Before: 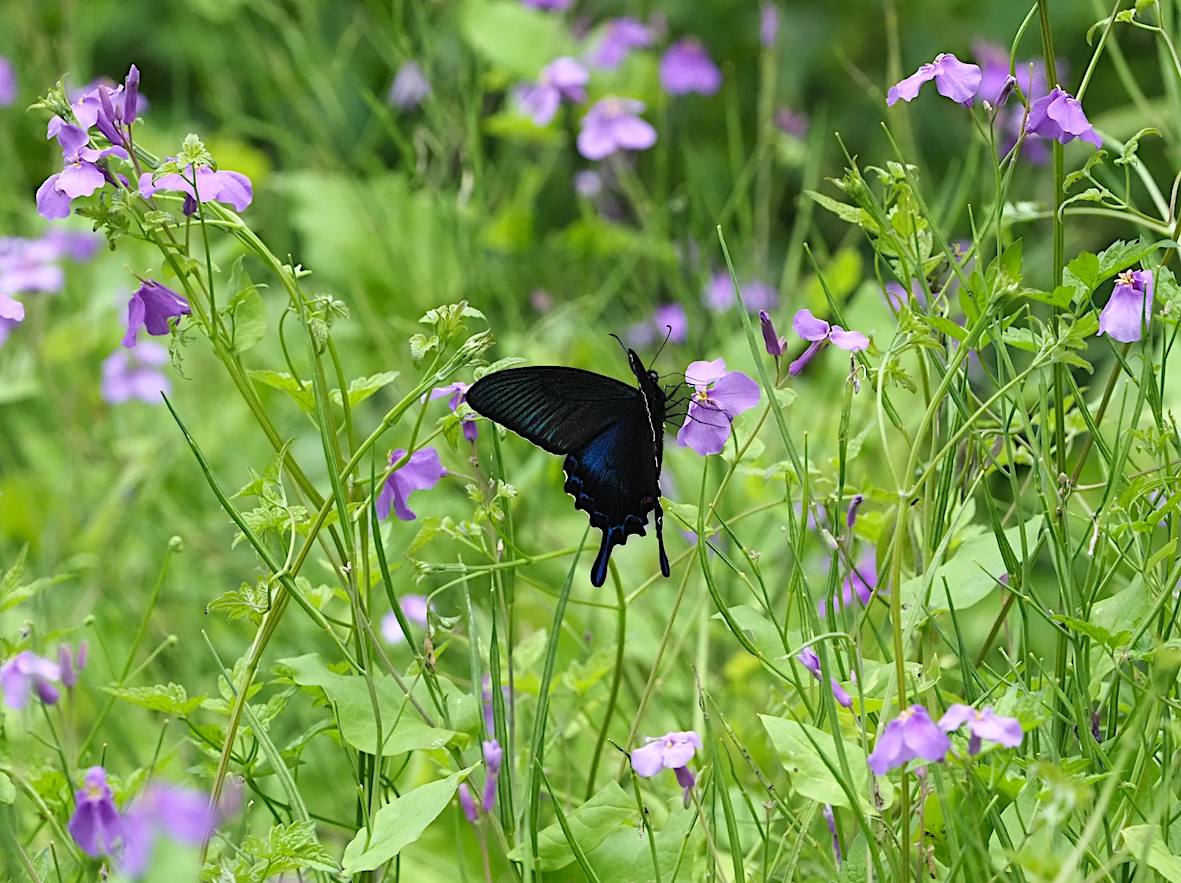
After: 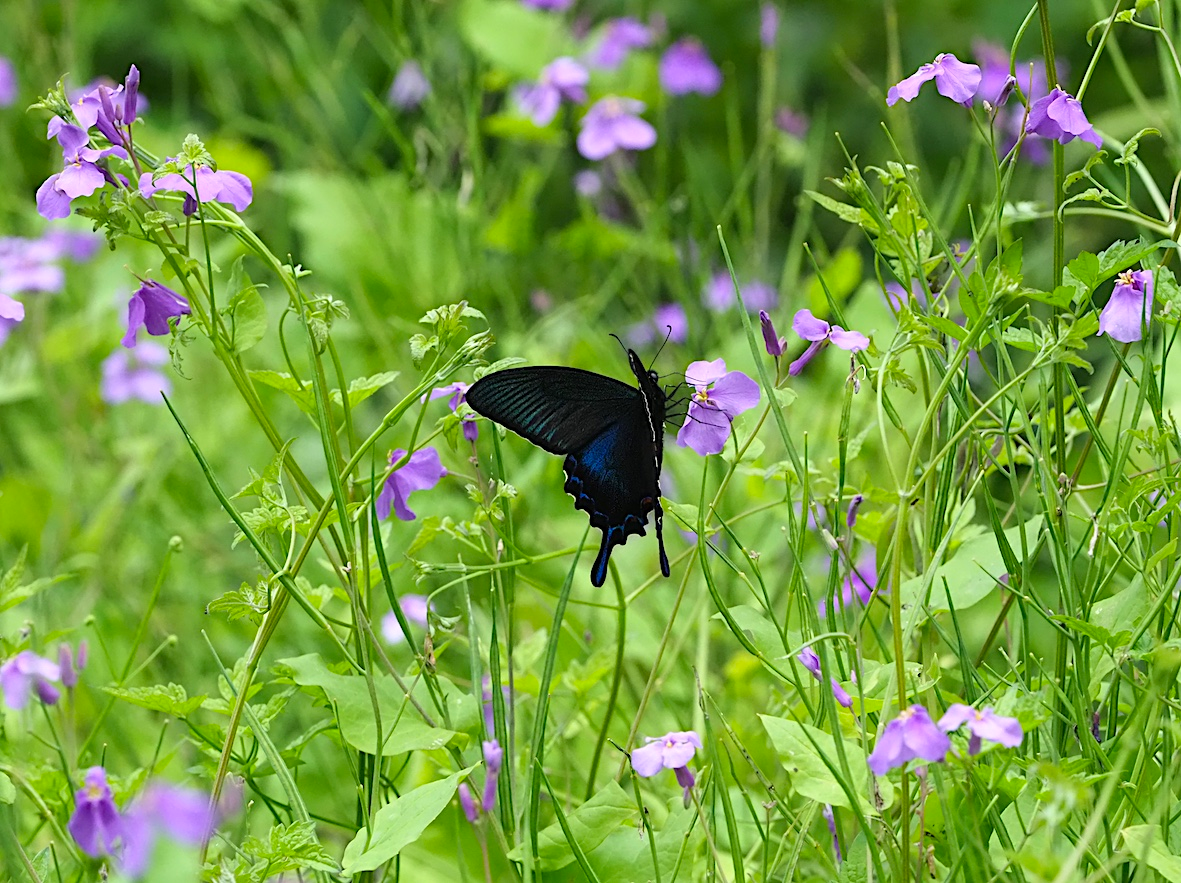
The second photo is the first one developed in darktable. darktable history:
color correction: highlights b* -0.014, saturation 1.15
